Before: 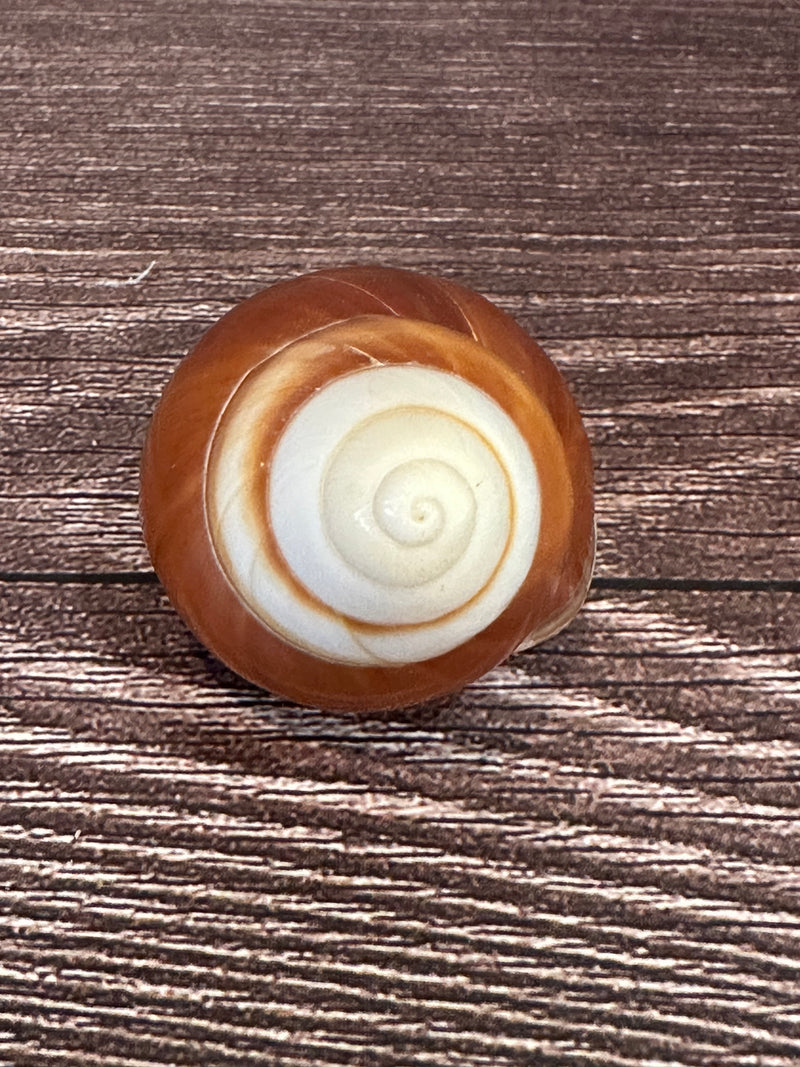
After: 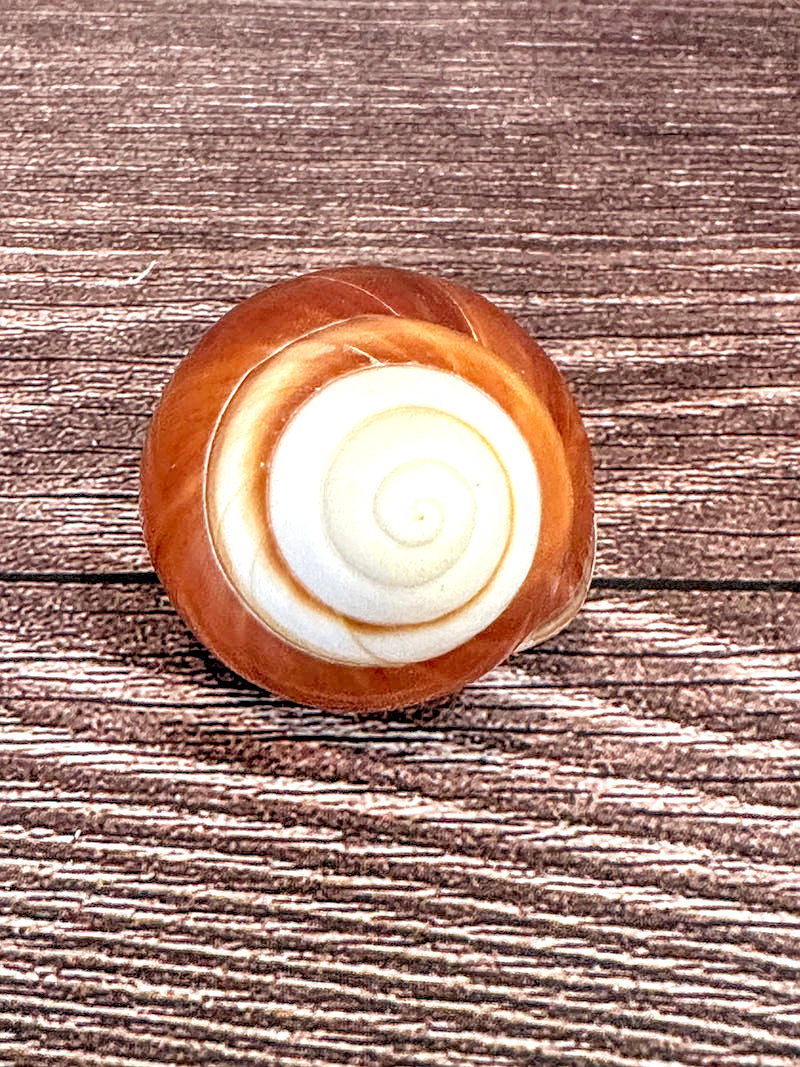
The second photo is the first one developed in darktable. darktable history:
levels: levels [0.072, 0.414, 0.976]
sharpen: radius 1.271, amount 0.306, threshold 0.055
local contrast: highlights 8%, shadows 38%, detail 183%, midtone range 0.464
